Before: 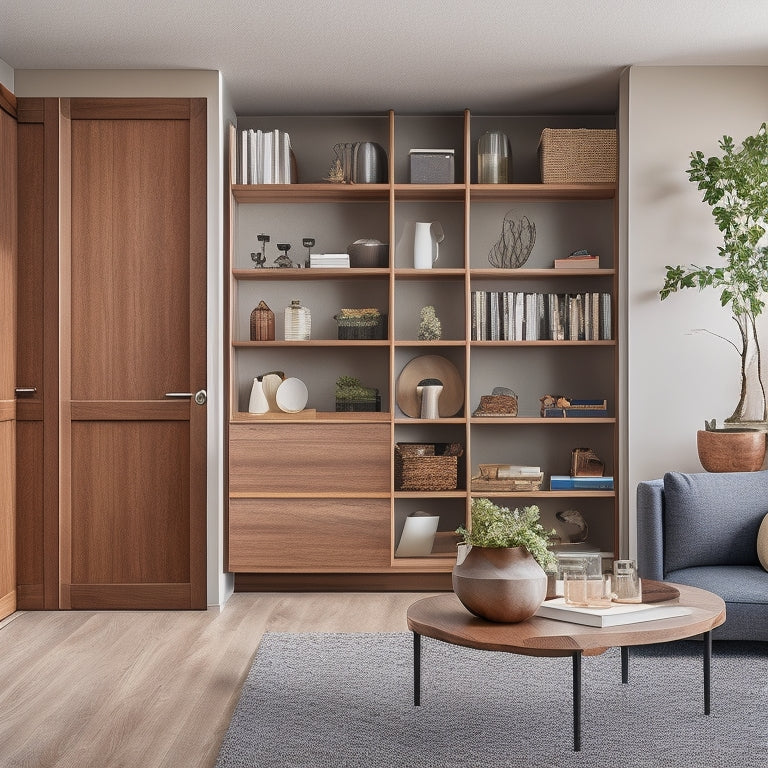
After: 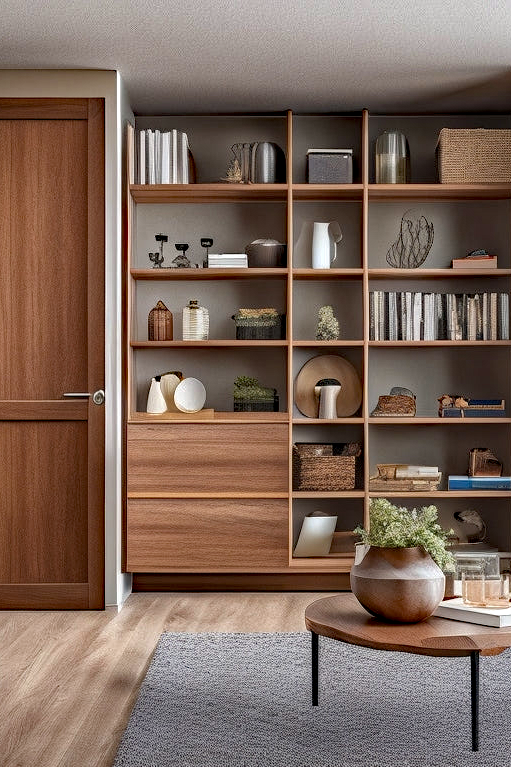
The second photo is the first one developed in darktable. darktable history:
local contrast: on, module defaults
crop and rotate: left 13.342%, right 19.991%
haze removal: strength 0.53, distance 0.925, compatibility mode true, adaptive false
